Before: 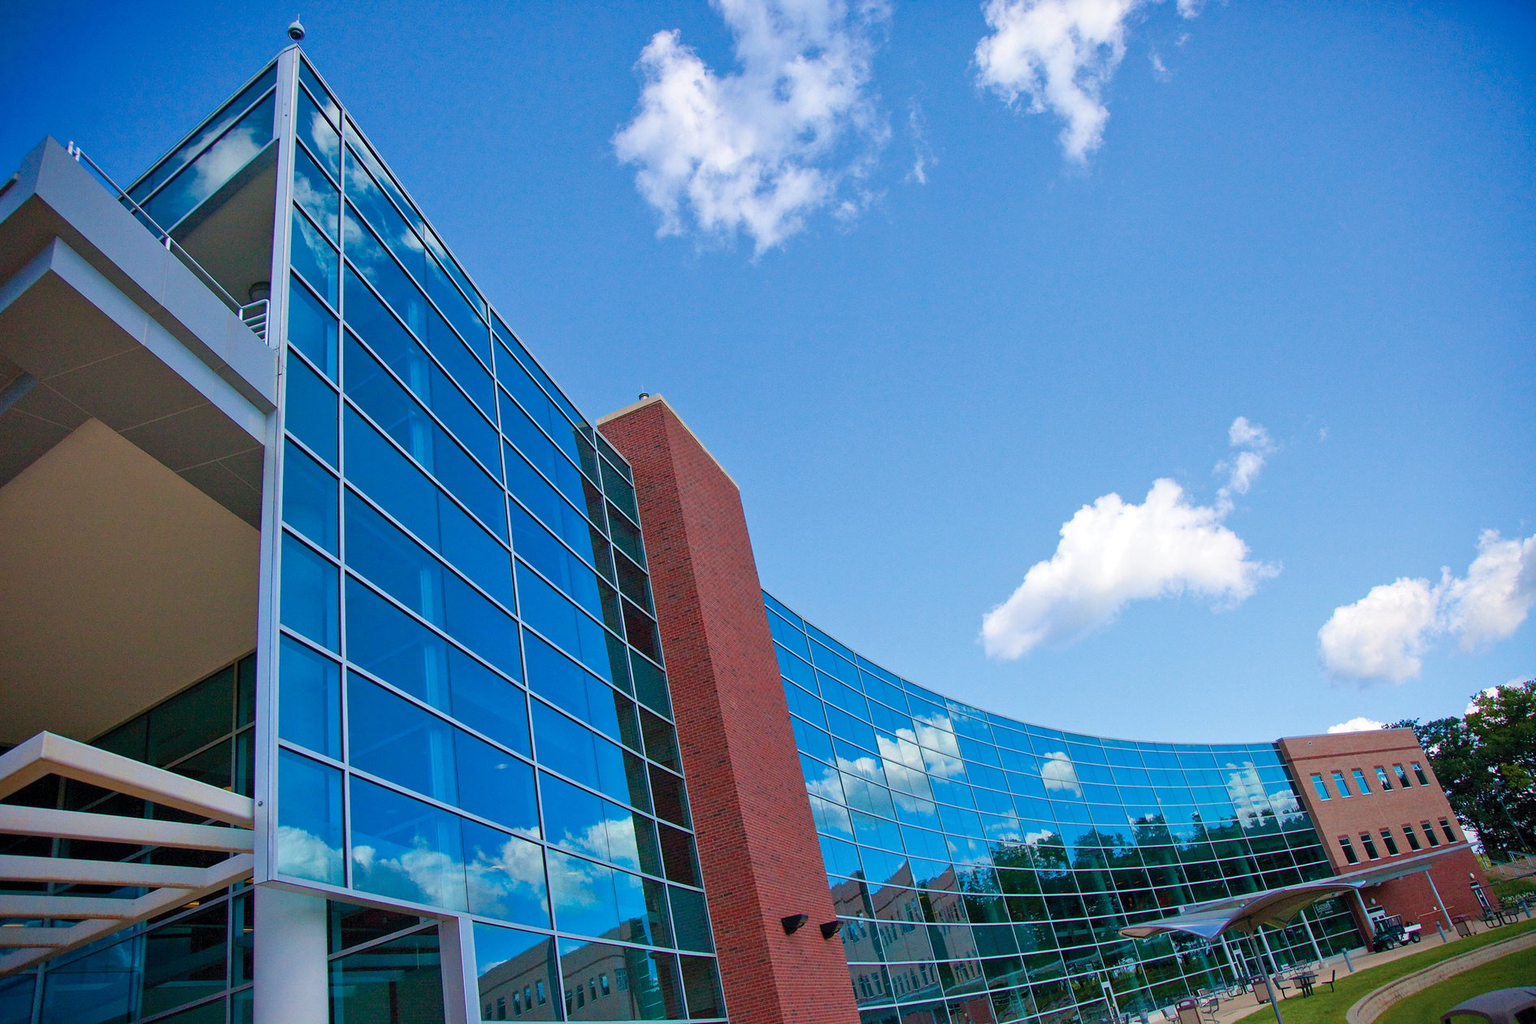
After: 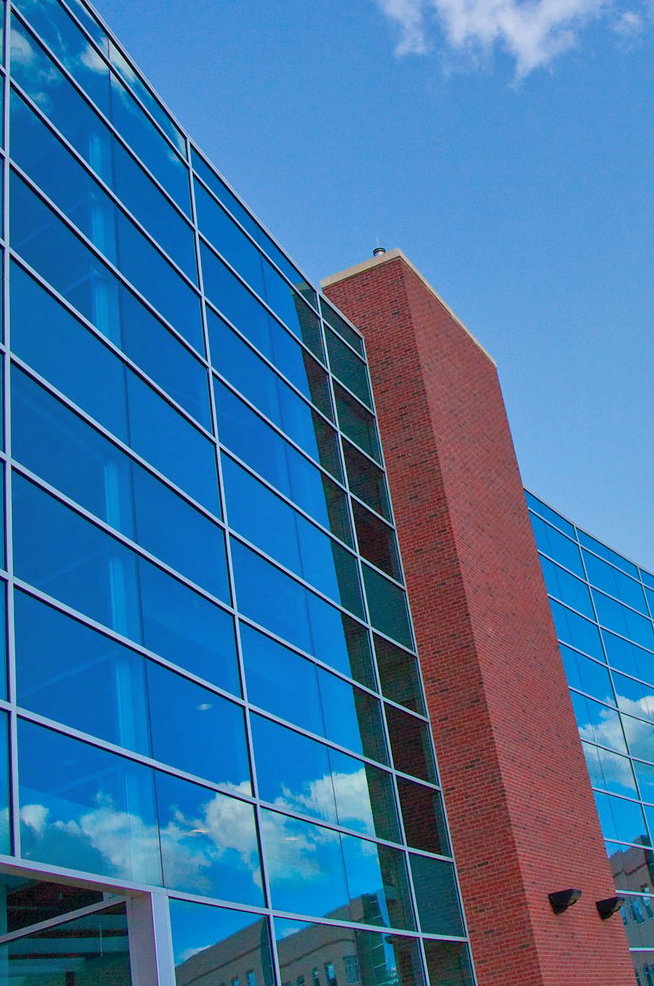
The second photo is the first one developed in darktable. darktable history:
crop and rotate: left 21.878%, top 18.739%, right 43.517%, bottom 2.975%
shadows and highlights: on, module defaults
